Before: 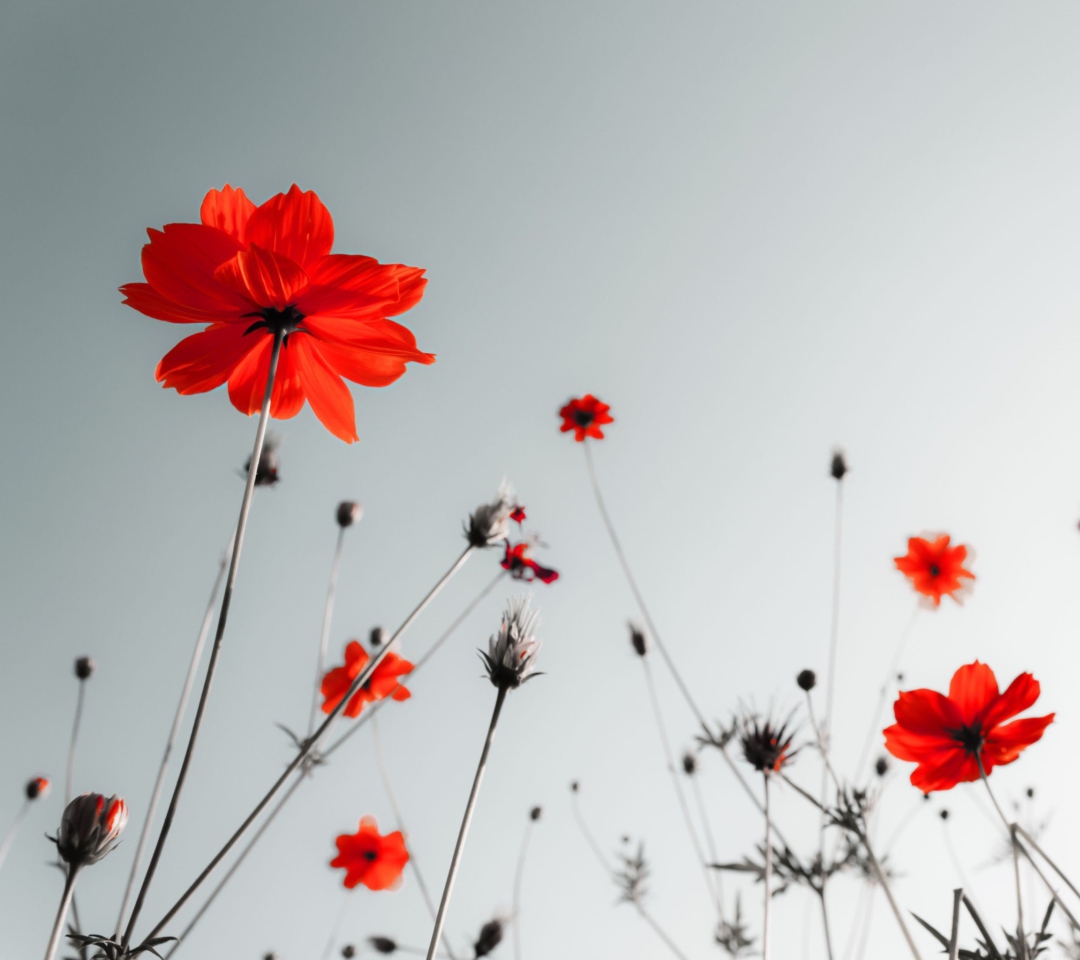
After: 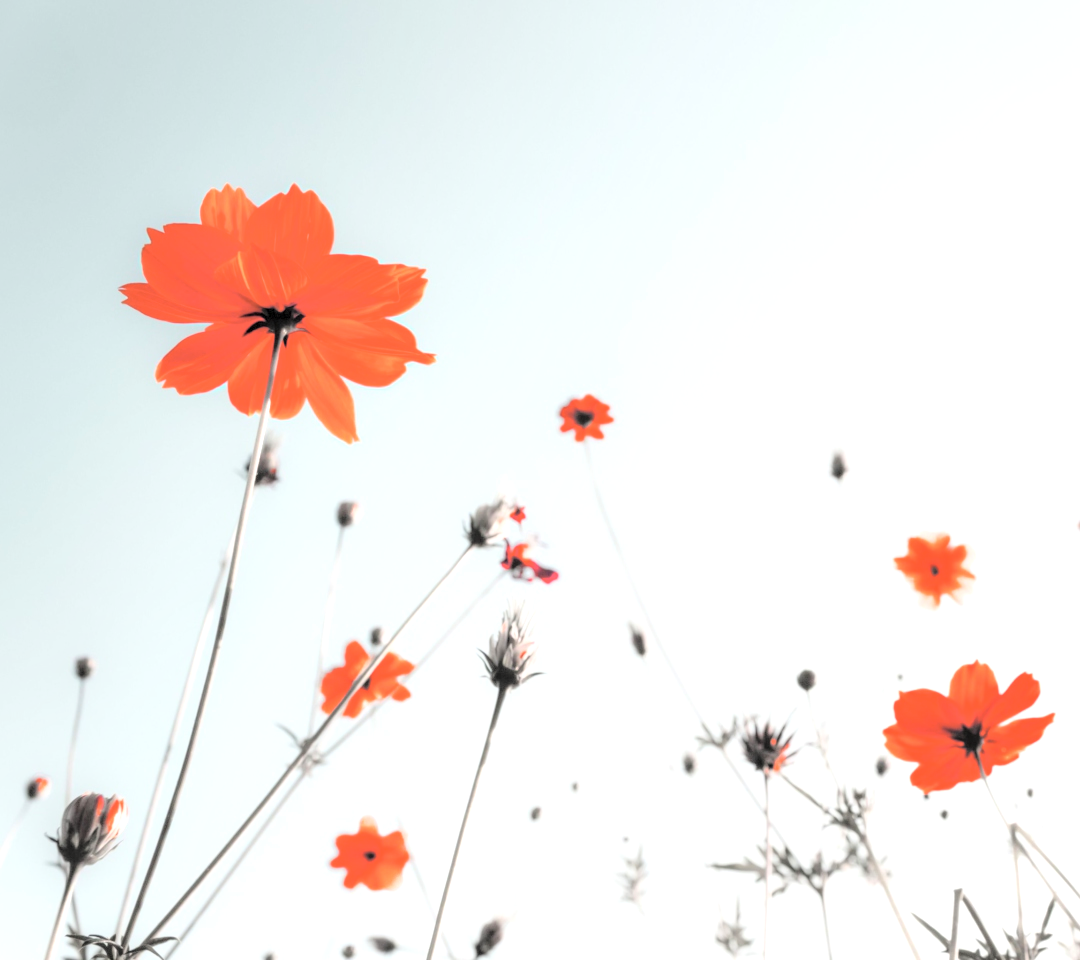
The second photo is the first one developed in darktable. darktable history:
local contrast: detail 160%
tone equalizer: -8 EV -0.712 EV, -7 EV -0.734 EV, -6 EV -0.621 EV, -5 EV -0.412 EV, -3 EV 0.368 EV, -2 EV 0.6 EV, -1 EV 0.691 EV, +0 EV 0.74 EV
contrast brightness saturation: brightness 0.994
